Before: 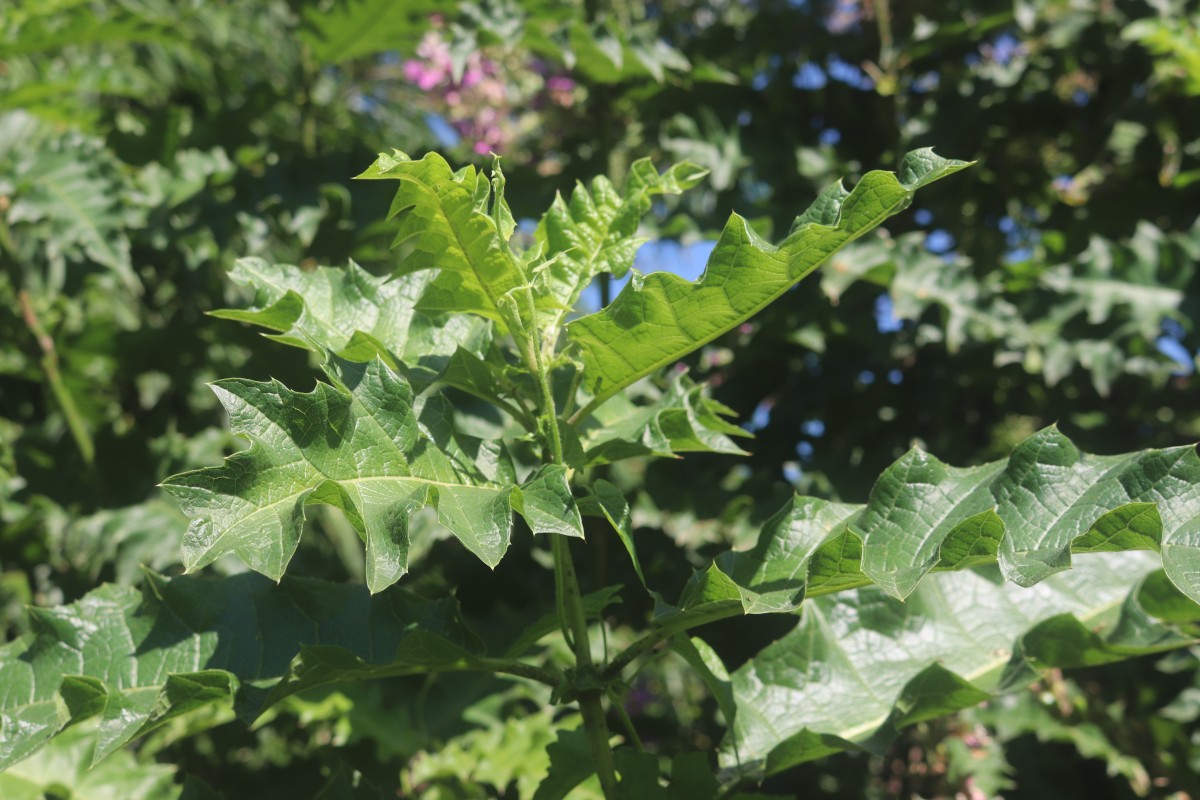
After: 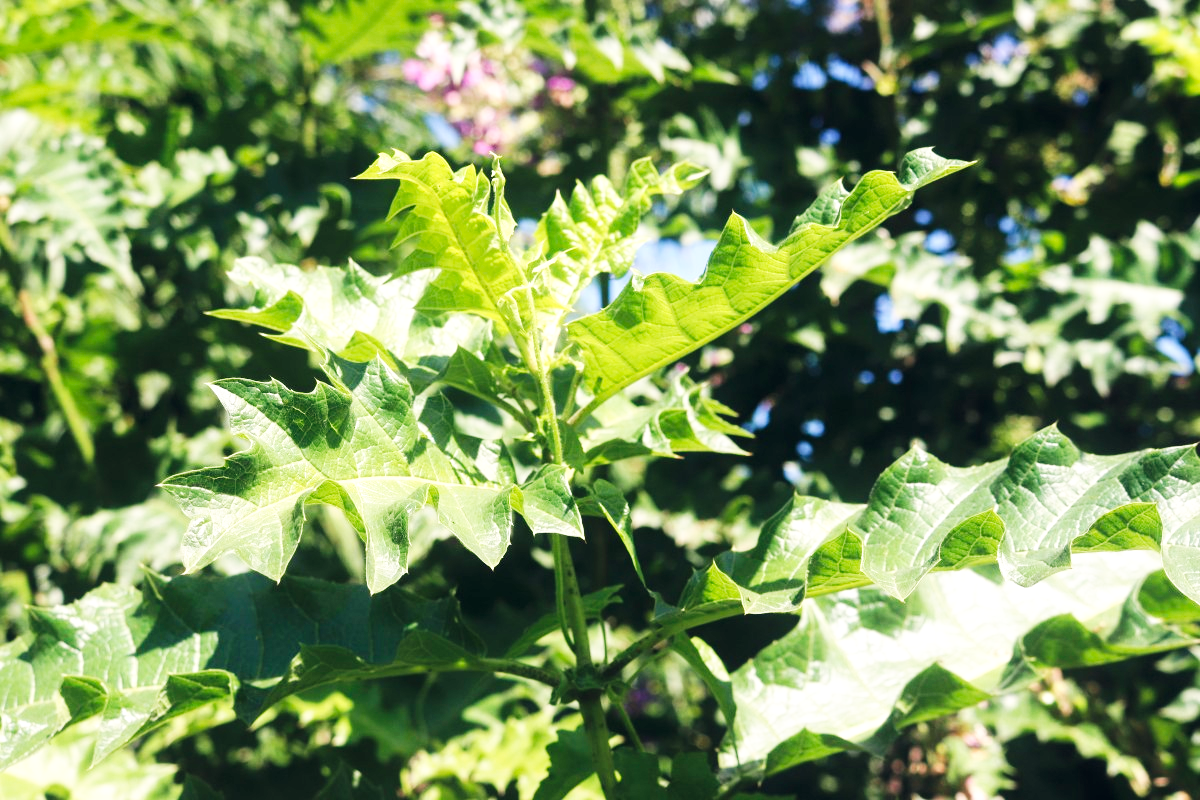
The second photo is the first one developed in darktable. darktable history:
local contrast: highlights 100%, shadows 100%, detail 120%, midtone range 0.2
color balance rgb: shadows lift › hue 87.51°, highlights gain › chroma 1.62%, highlights gain › hue 55.1°, global offset › chroma 0.06%, global offset › hue 253.66°, linear chroma grading › global chroma 0.5%
base curve "c1-sony": curves: ch0 [(0, 0) (0.007, 0.004) (0.027, 0.03) (0.046, 0.07) (0.207, 0.54) (0.442, 0.872) (0.673, 0.972) (1, 1)], preserve colors none
